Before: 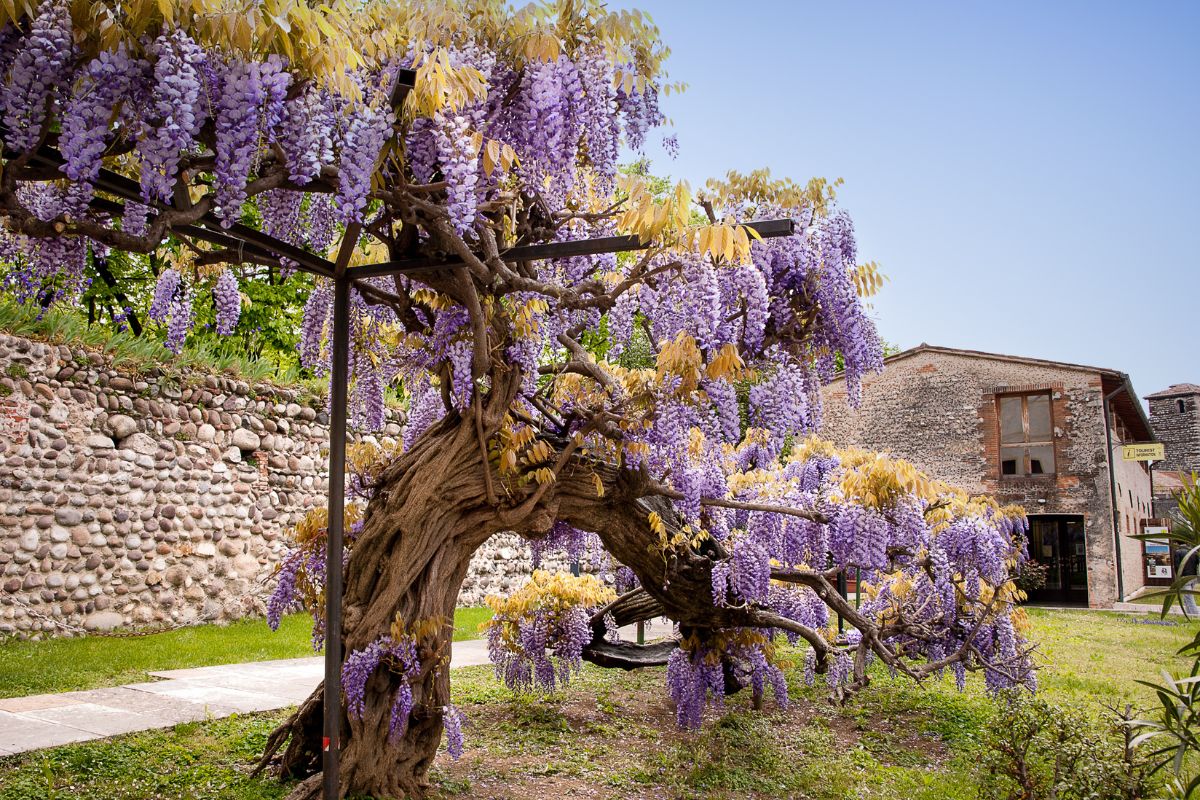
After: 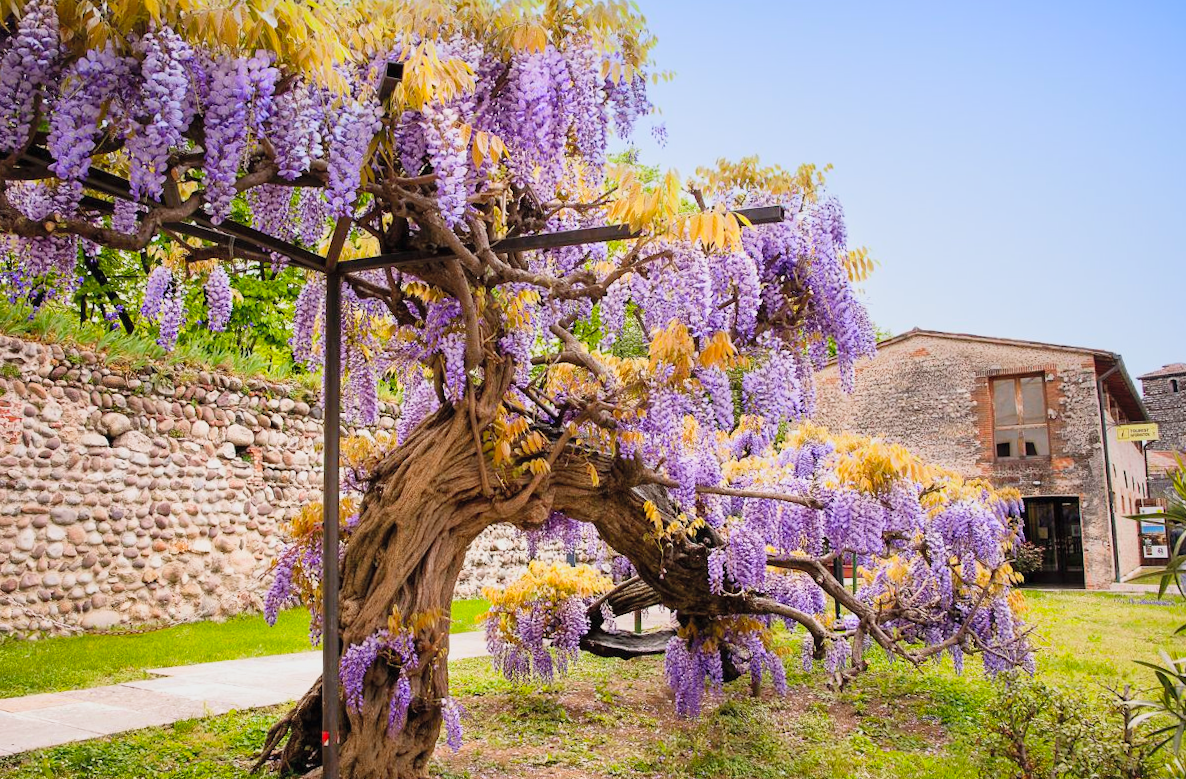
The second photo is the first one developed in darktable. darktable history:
rotate and perspective: rotation -1°, crop left 0.011, crop right 0.989, crop top 0.025, crop bottom 0.975
sigmoid: contrast 1.22, skew 0.65
contrast brightness saturation: contrast 0.07, brightness 0.18, saturation 0.4
